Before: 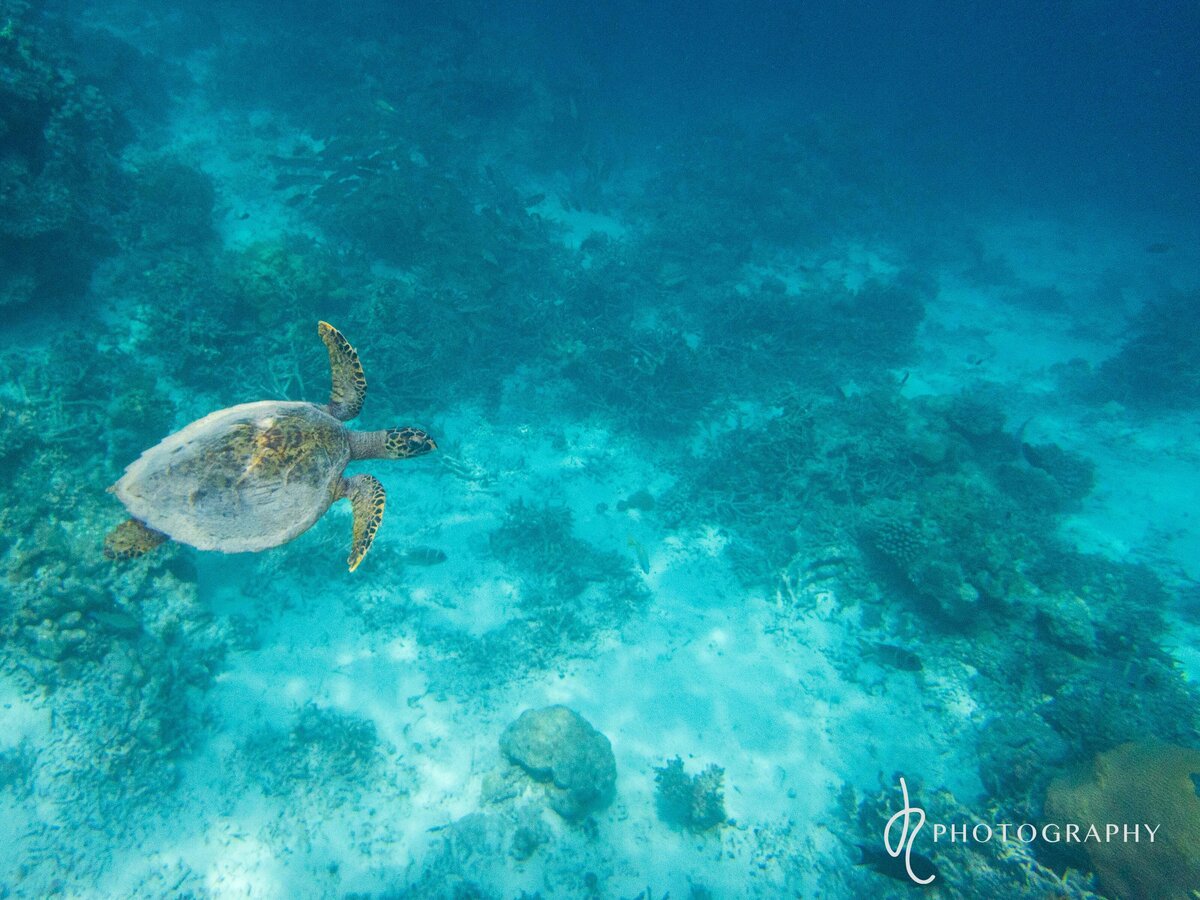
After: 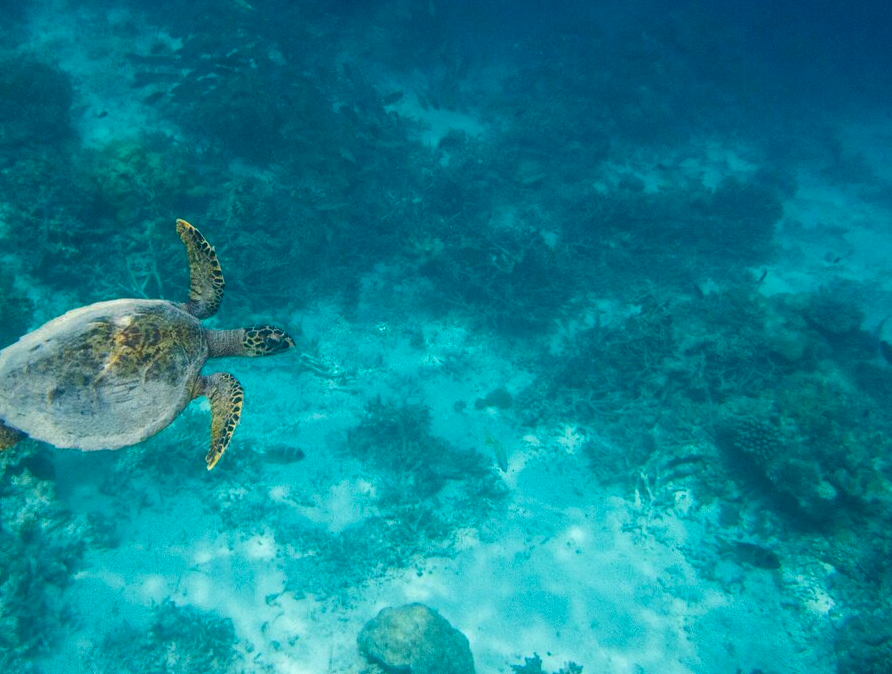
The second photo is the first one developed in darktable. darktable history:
contrast brightness saturation: contrast 0.067, brightness -0.133, saturation 0.046
crop and rotate: left 11.916%, top 11.363%, right 13.731%, bottom 13.708%
